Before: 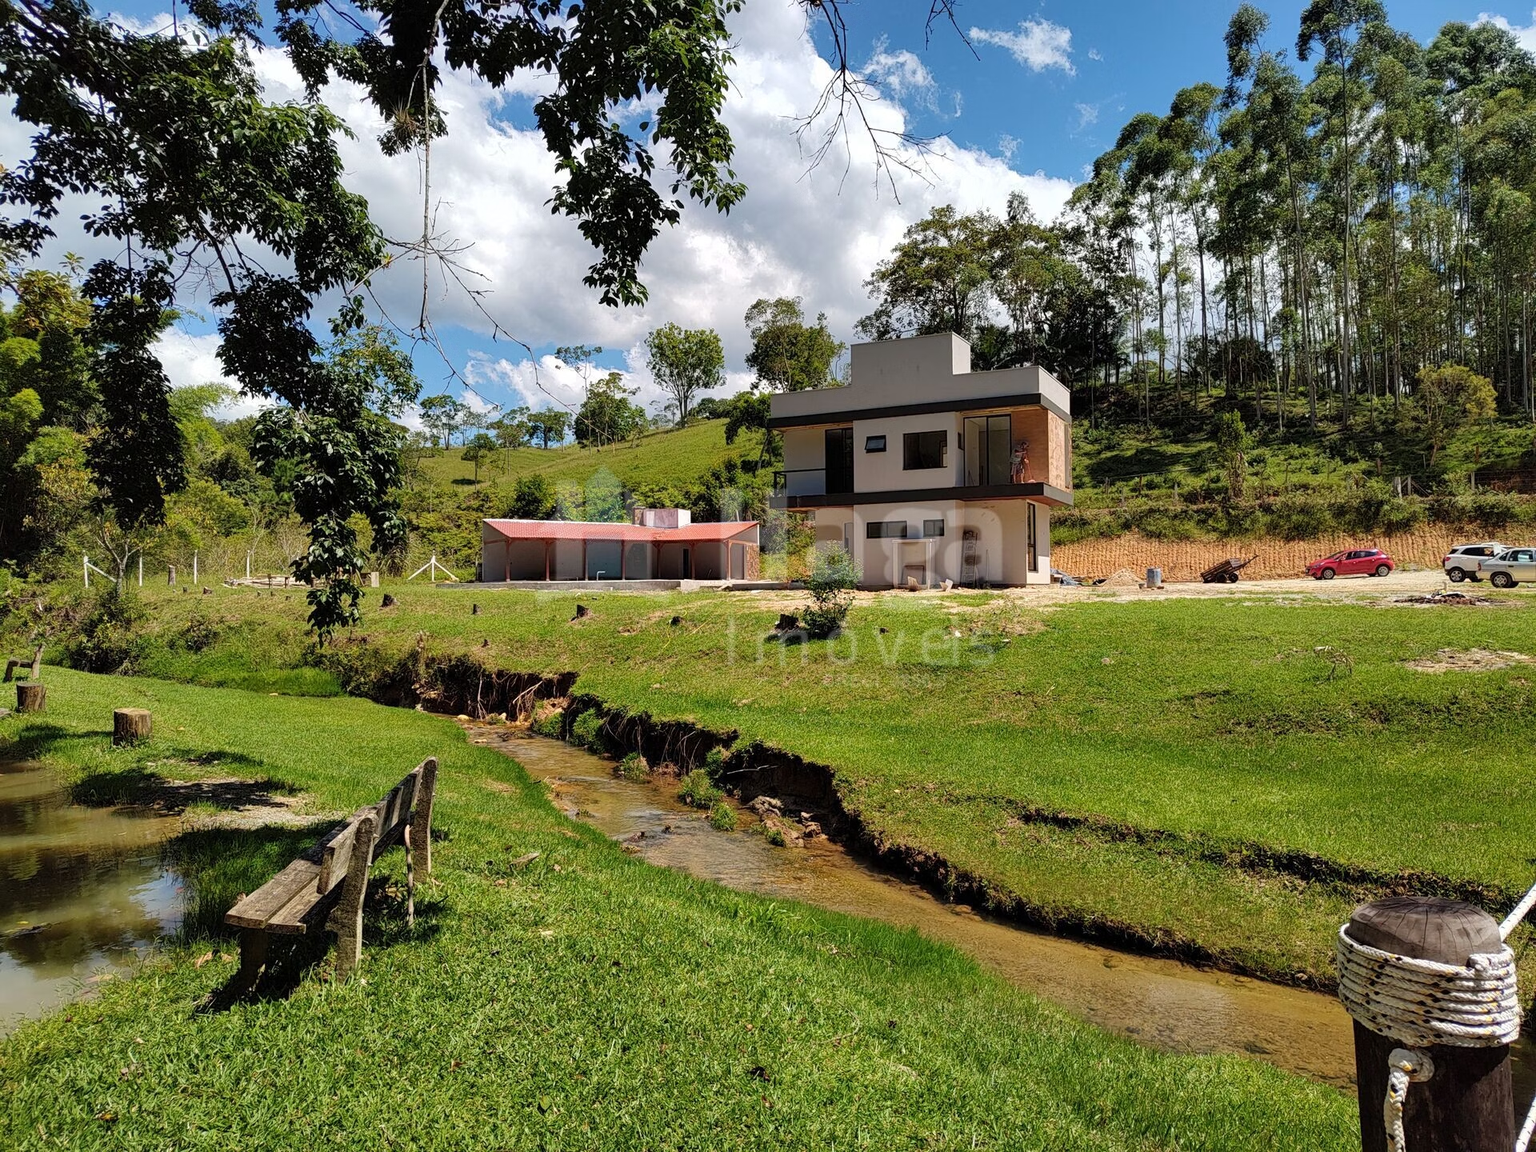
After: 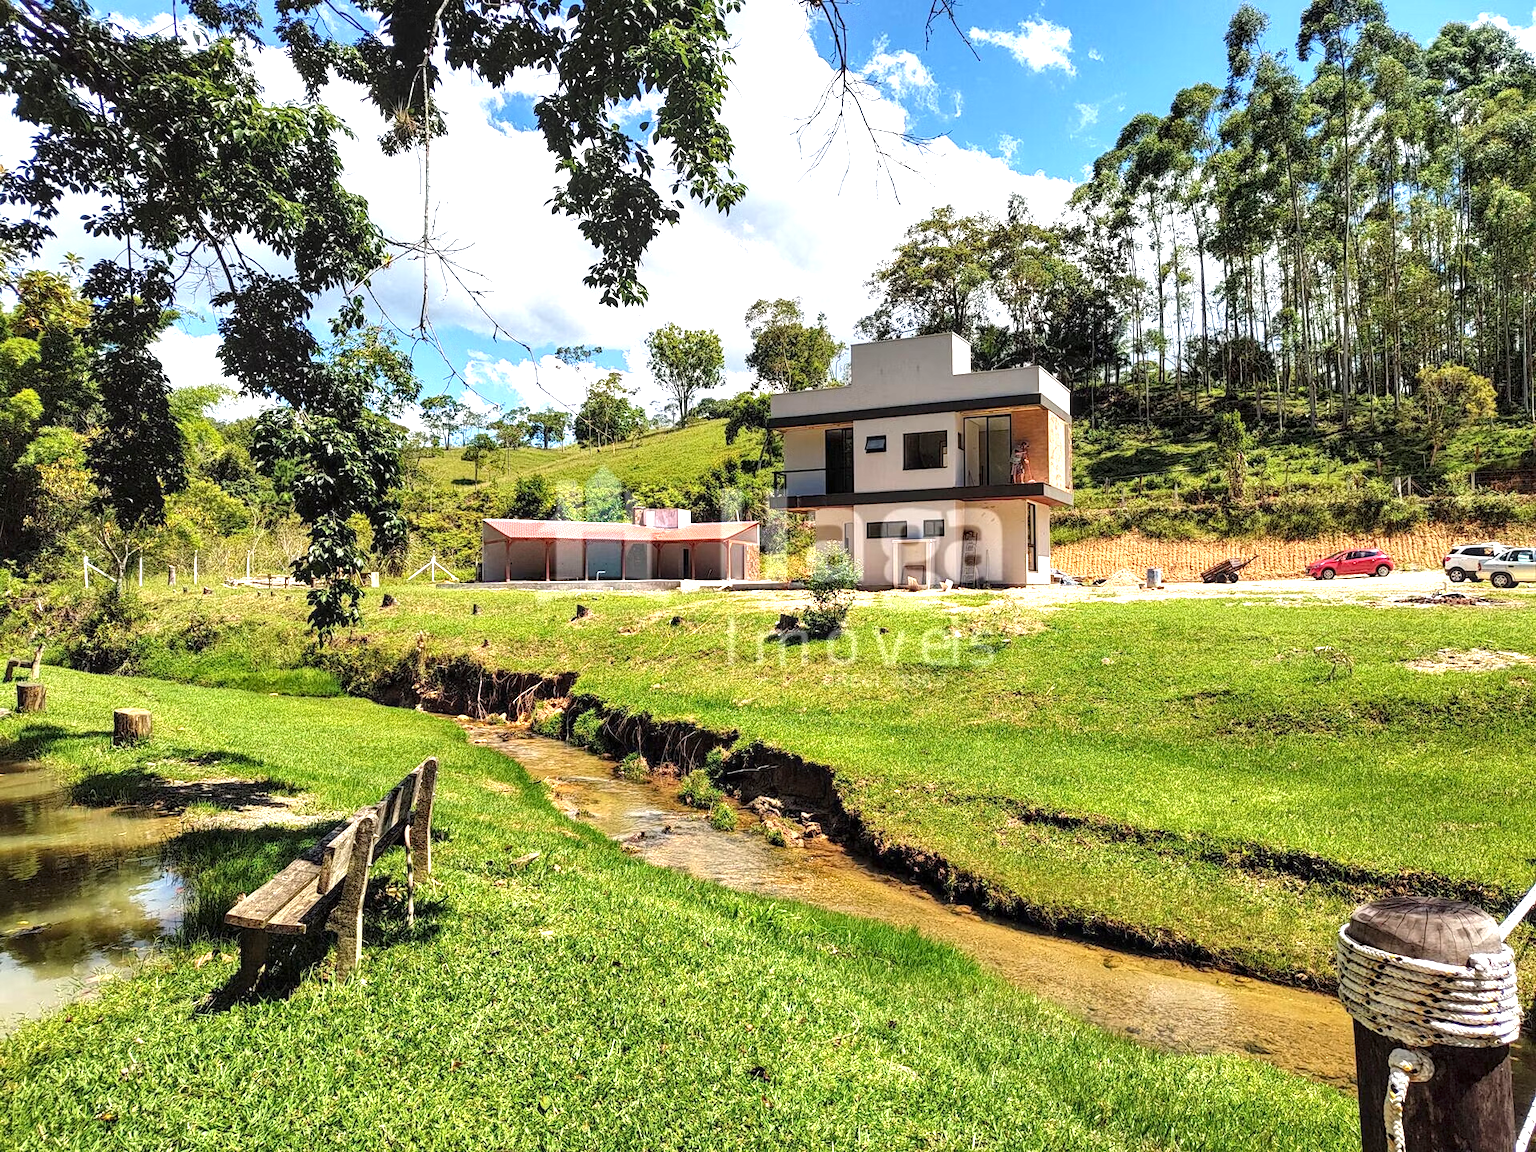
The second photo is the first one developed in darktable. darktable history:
exposure: black level correction 0, exposure 1.103 EV, compensate highlight preservation false
local contrast: detail 130%
